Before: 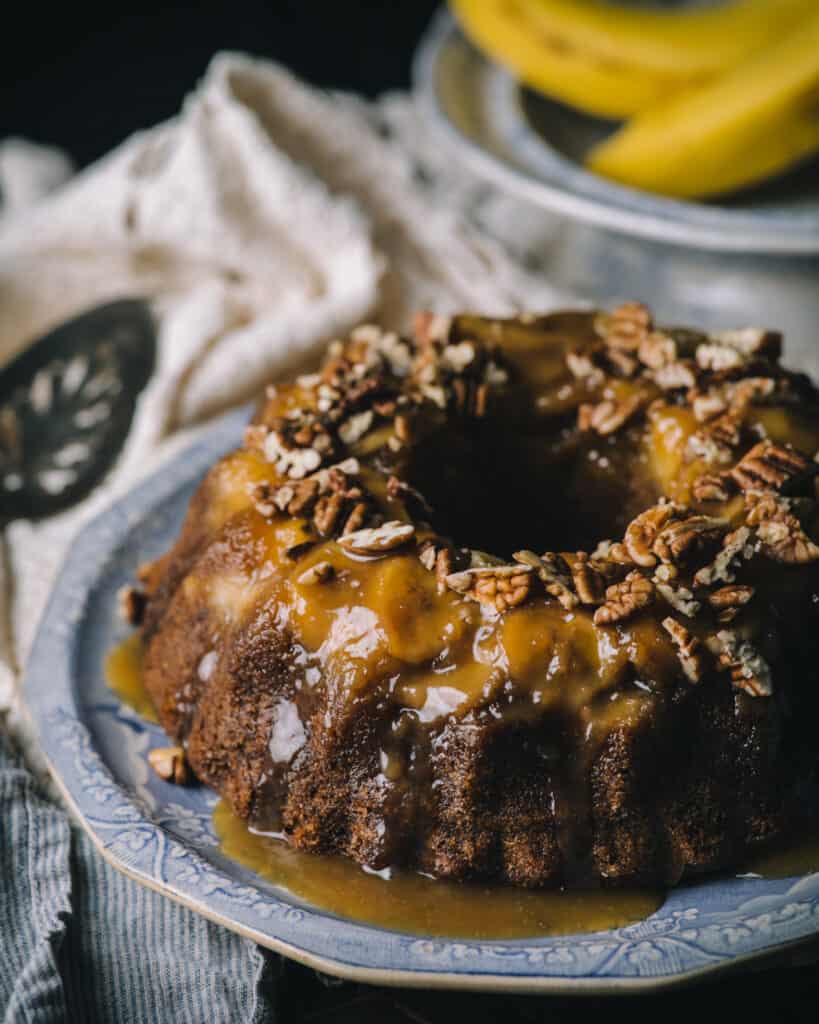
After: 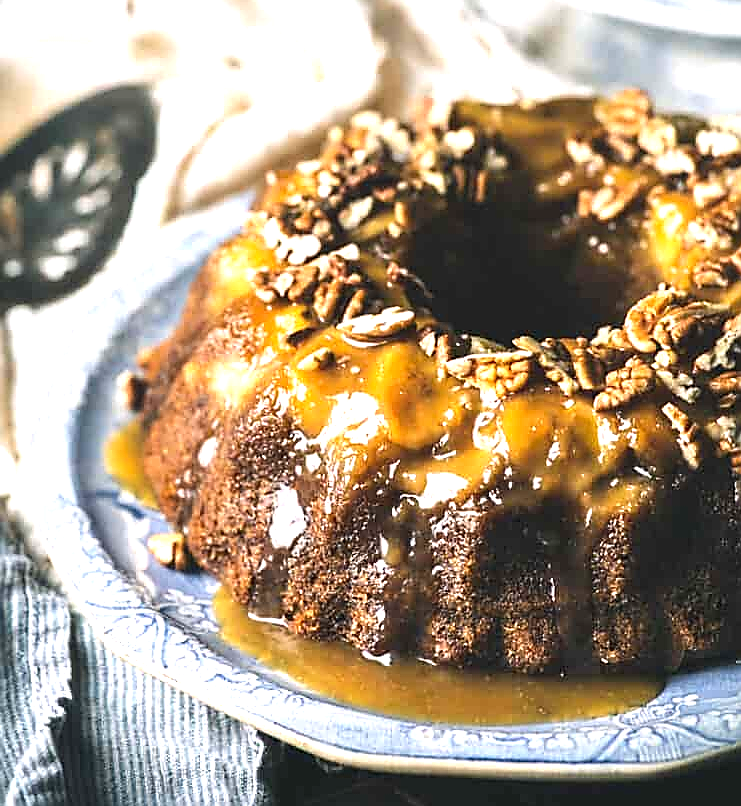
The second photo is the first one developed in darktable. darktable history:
exposure: black level correction 0, exposure 1.55 EV, compensate exposure bias true, compensate highlight preservation false
crop: top 20.916%, right 9.437%, bottom 0.316%
sharpen: radius 1.4, amount 1.25, threshold 0.7
